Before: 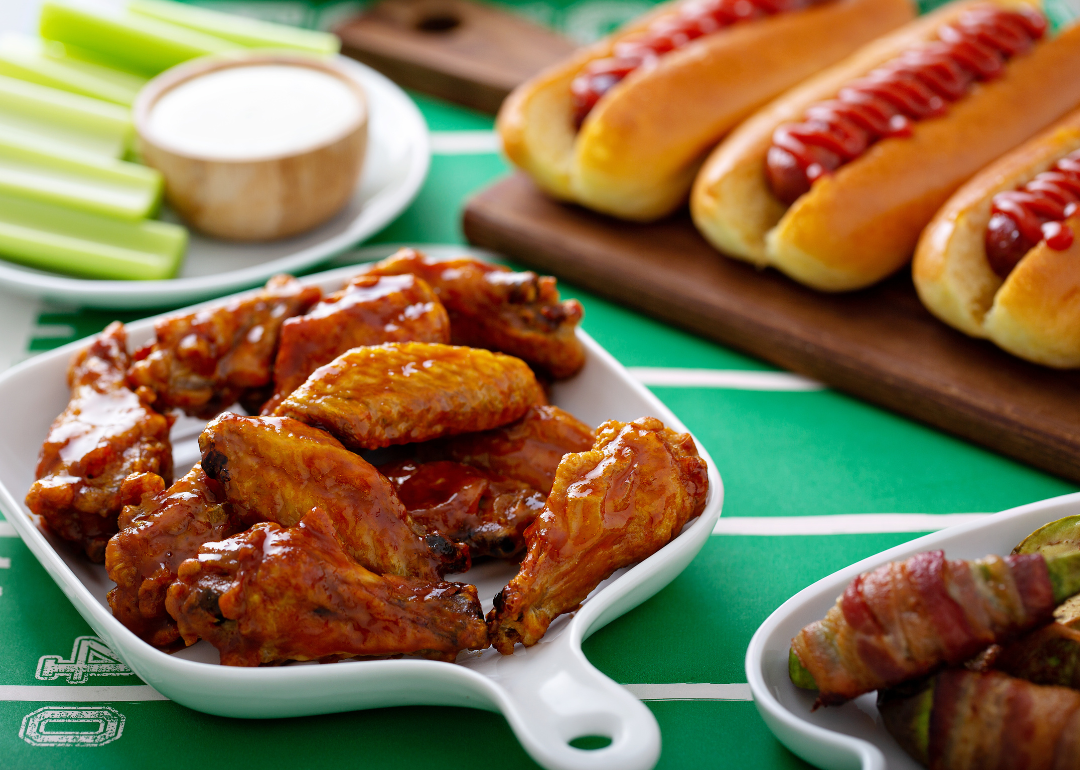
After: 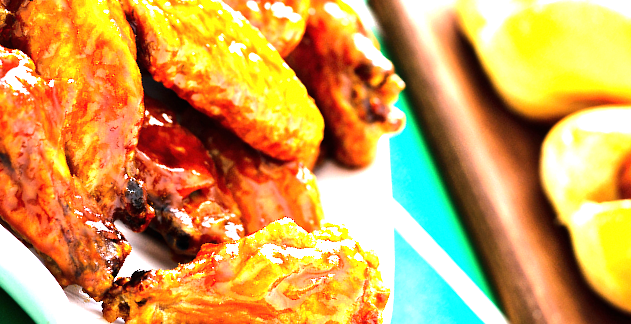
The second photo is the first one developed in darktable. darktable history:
exposure: black level correction 0, exposure 1.873 EV, compensate highlight preservation false
crop and rotate: angle -44.6°, top 16.753%, right 0.815%, bottom 11.644%
tone equalizer: -8 EV -1.05 EV, -7 EV -0.992 EV, -6 EV -0.904 EV, -5 EV -0.61 EV, -3 EV 0.597 EV, -2 EV 0.852 EV, -1 EV 0.986 EV, +0 EV 1.07 EV, edges refinement/feathering 500, mask exposure compensation -1.57 EV, preserve details no
